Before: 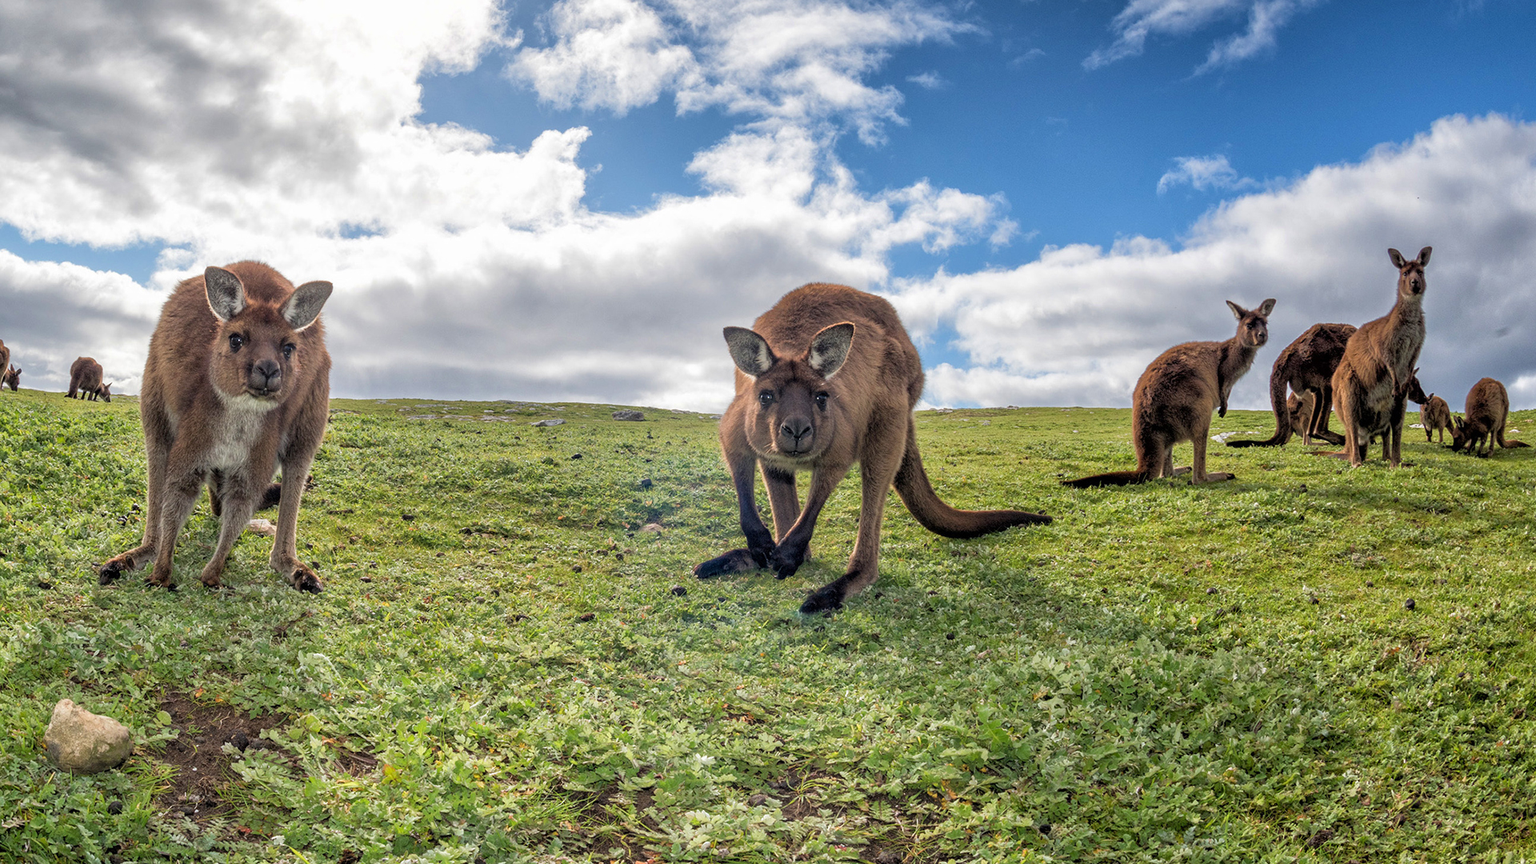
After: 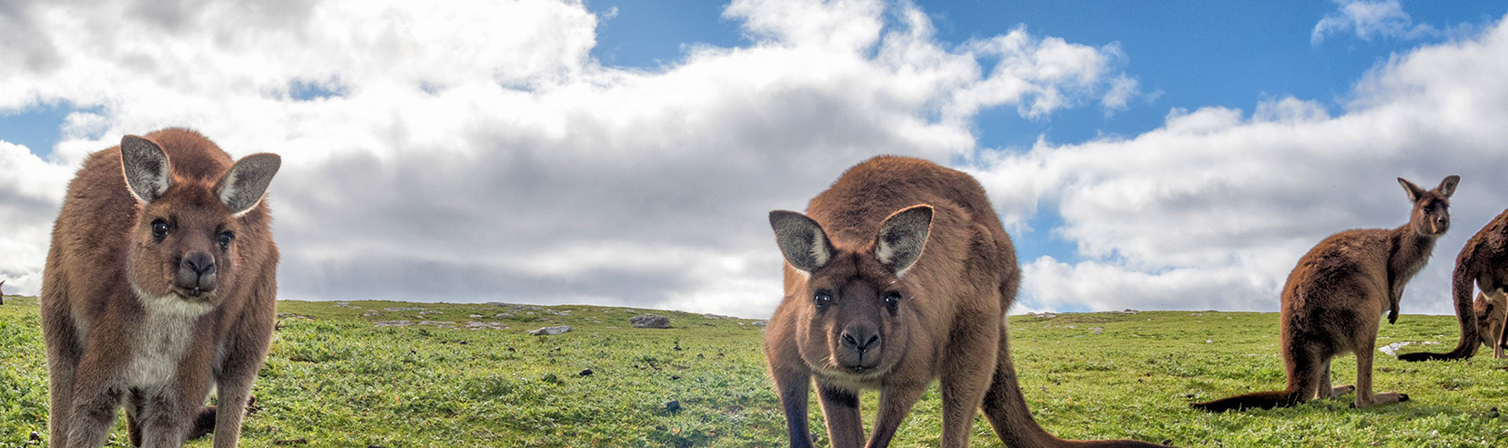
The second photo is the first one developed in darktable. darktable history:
white balance: red 1, blue 1
crop: left 7.036%, top 18.398%, right 14.379%, bottom 40.043%
